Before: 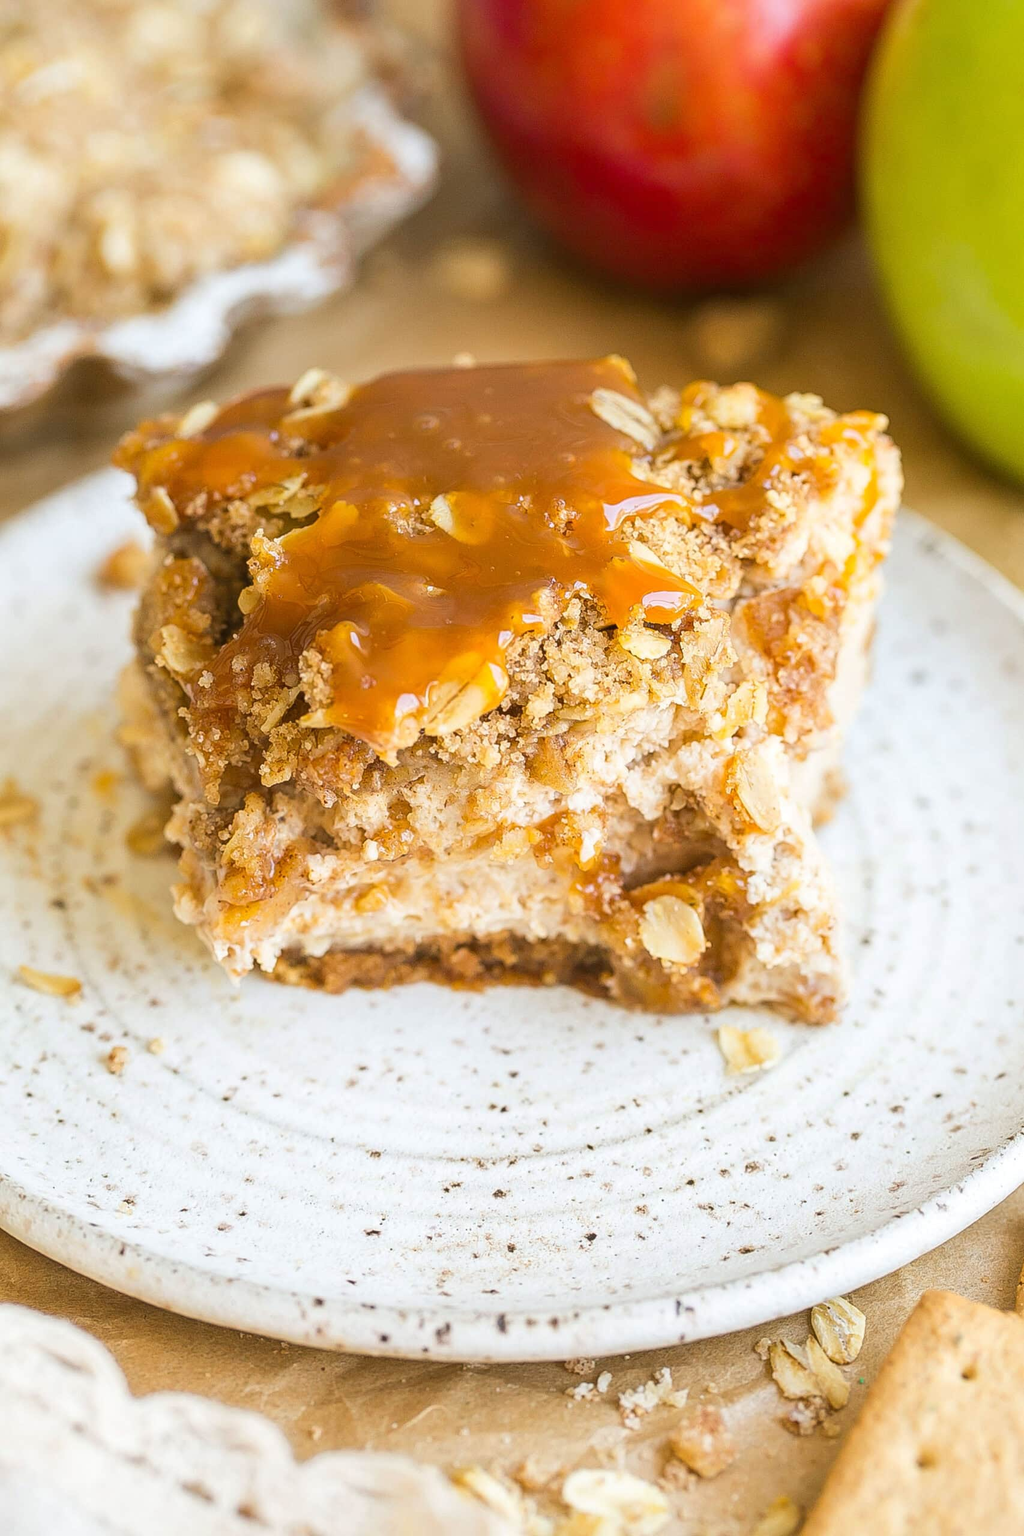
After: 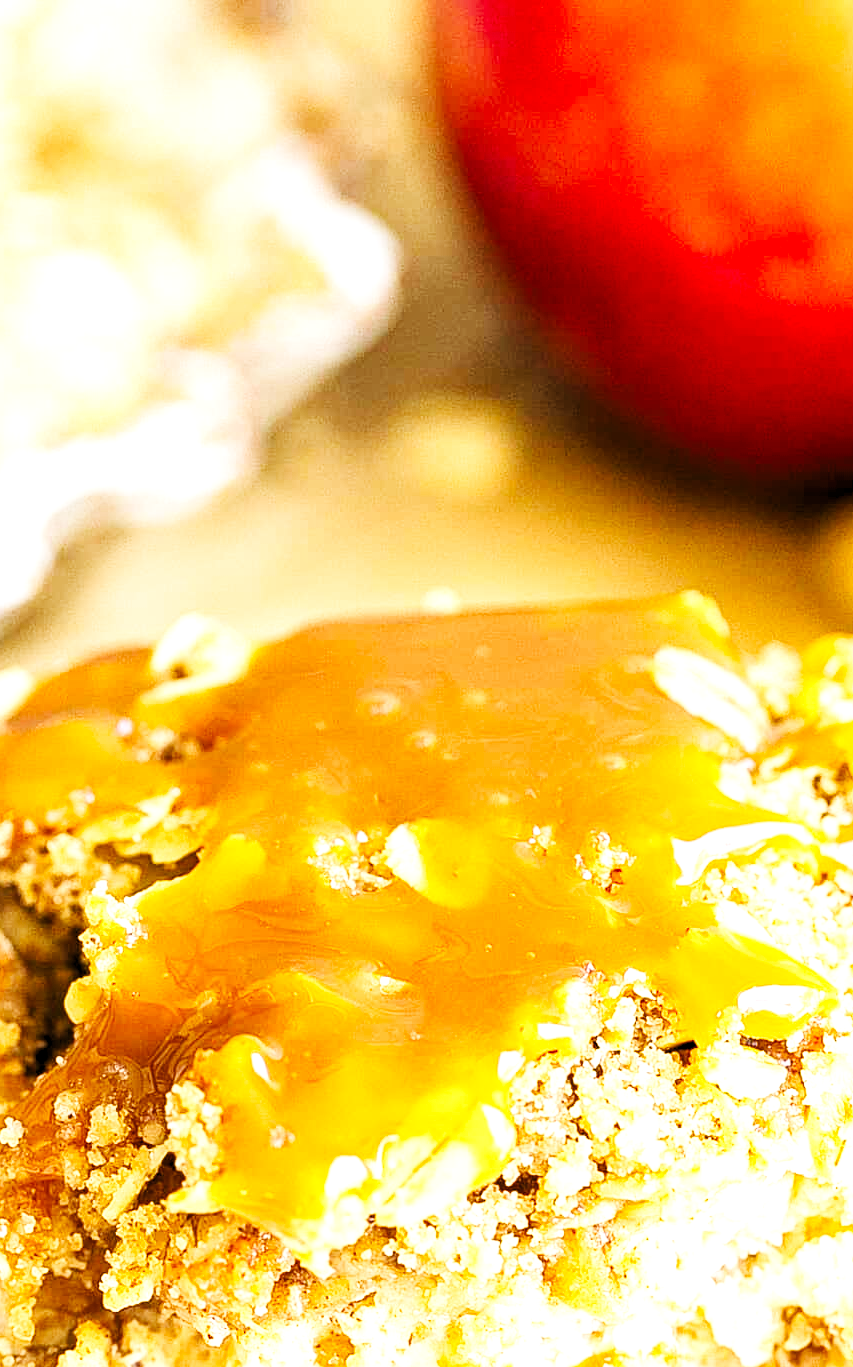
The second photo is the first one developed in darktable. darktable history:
tone equalizer: -8 EV -0.406 EV, -7 EV -0.363 EV, -6 EV -0.303 EV, -5 EV -0.256 EV, -3 EV 0.192 EV, -2 EV 0.327 EV, -1 EV 0.394 EV, +0 EV 0.437 EV, edges refinement/feathering 500, mask exposure compensation -1.57 EV, preserve details no
base curve: curves: ch0 [(0, 0.003) (0.001, 0.002) (0.006, 0.004) (0.02, 0.022) (0.048, 0.086) (0.094, 0.234) (0.162, 0.431) (0.258, 0.629) (0.385, 0.8) (0.548, 0.918) (0.751, 0.988) (1, 1)], preserve colors none
crop: left 19.508%, right 30.435%, bottom 46.592%
levels: levels [0.073, 0.497, 0.972]
haze removal: compatibility mode true, adaptive false
